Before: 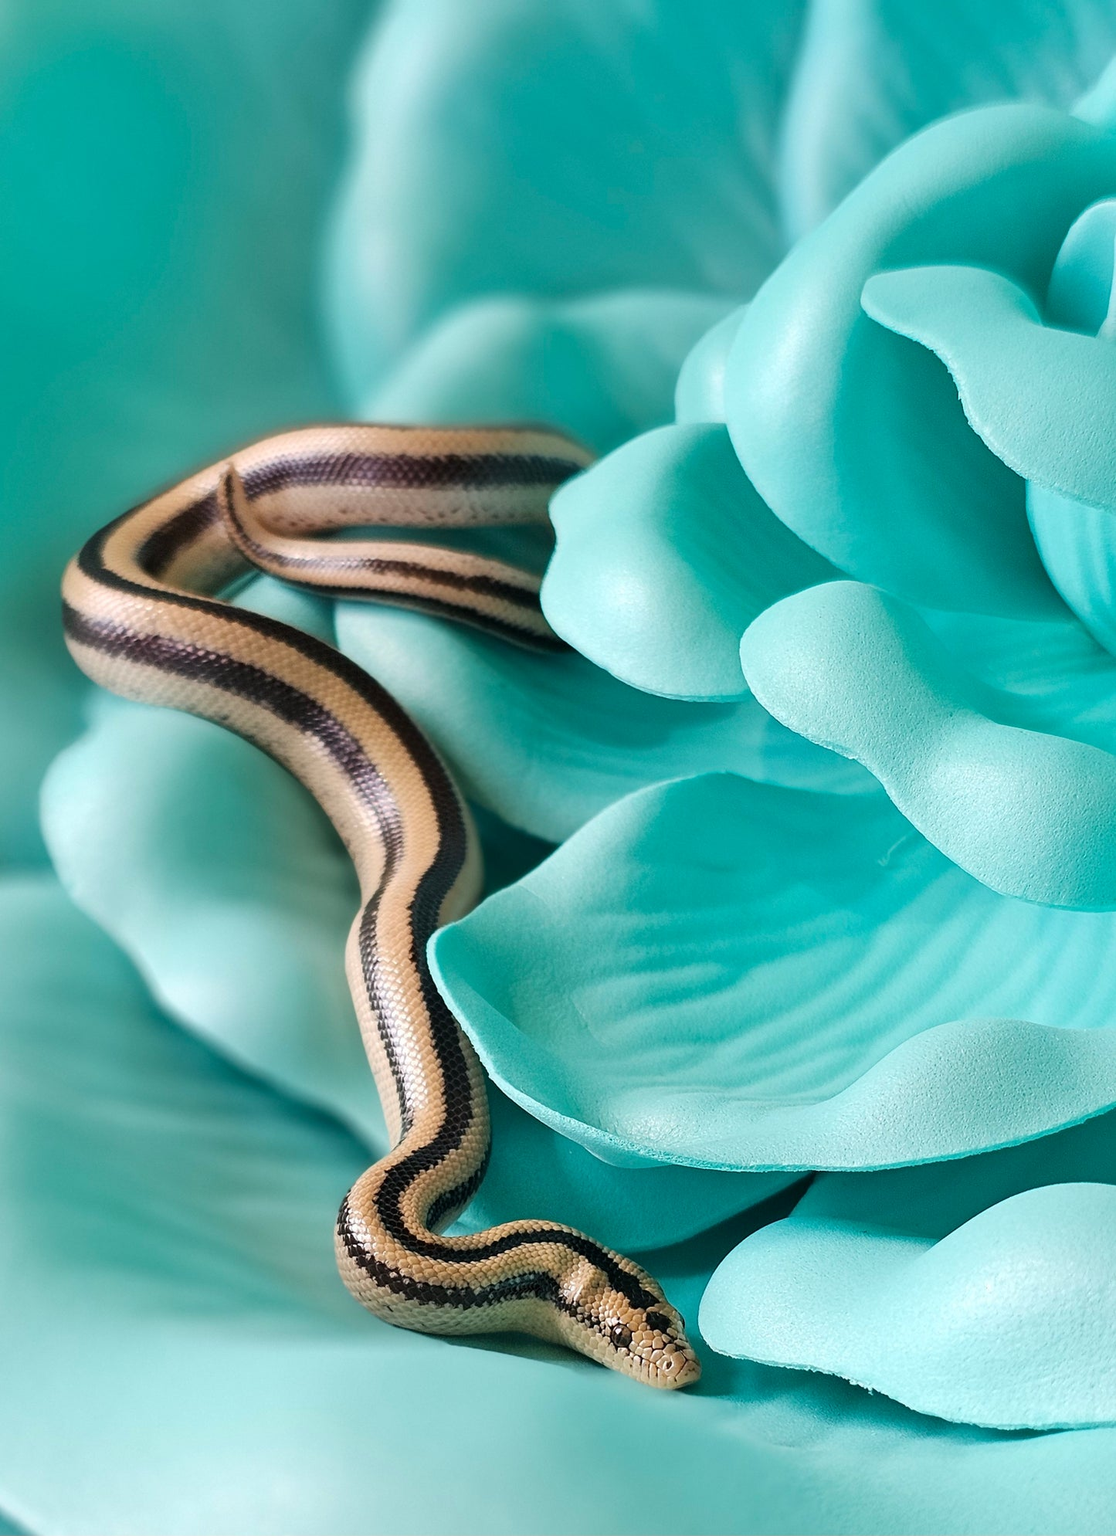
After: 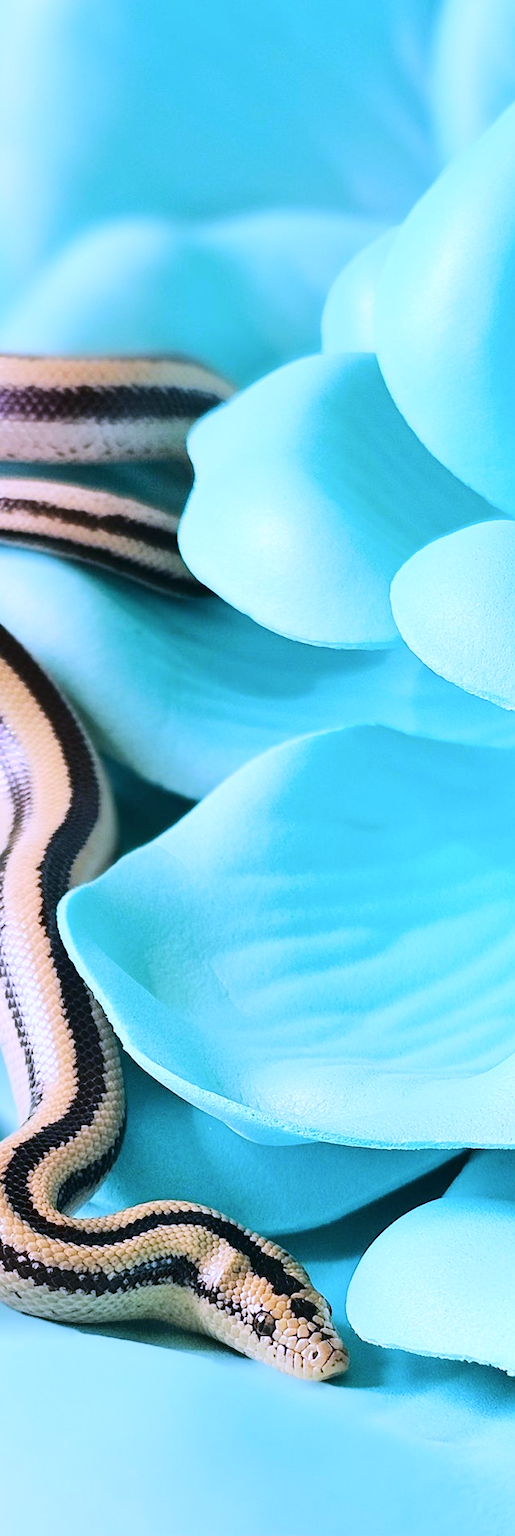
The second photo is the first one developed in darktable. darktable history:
crop: left 33.452%, top 6.025%, right 23.155%
white balance: red 0.871, blue 1.249
tone curve: curves: ch0 [(0, 0.026) (0.146, 0.158) (0.272, 0.34) (0.453, 0.627) (0.687, 0.829) (1, 1)], color space Lab, linked channels, preserve colors none
color correction: highlights a* 7.34, highlights b* 4.37
